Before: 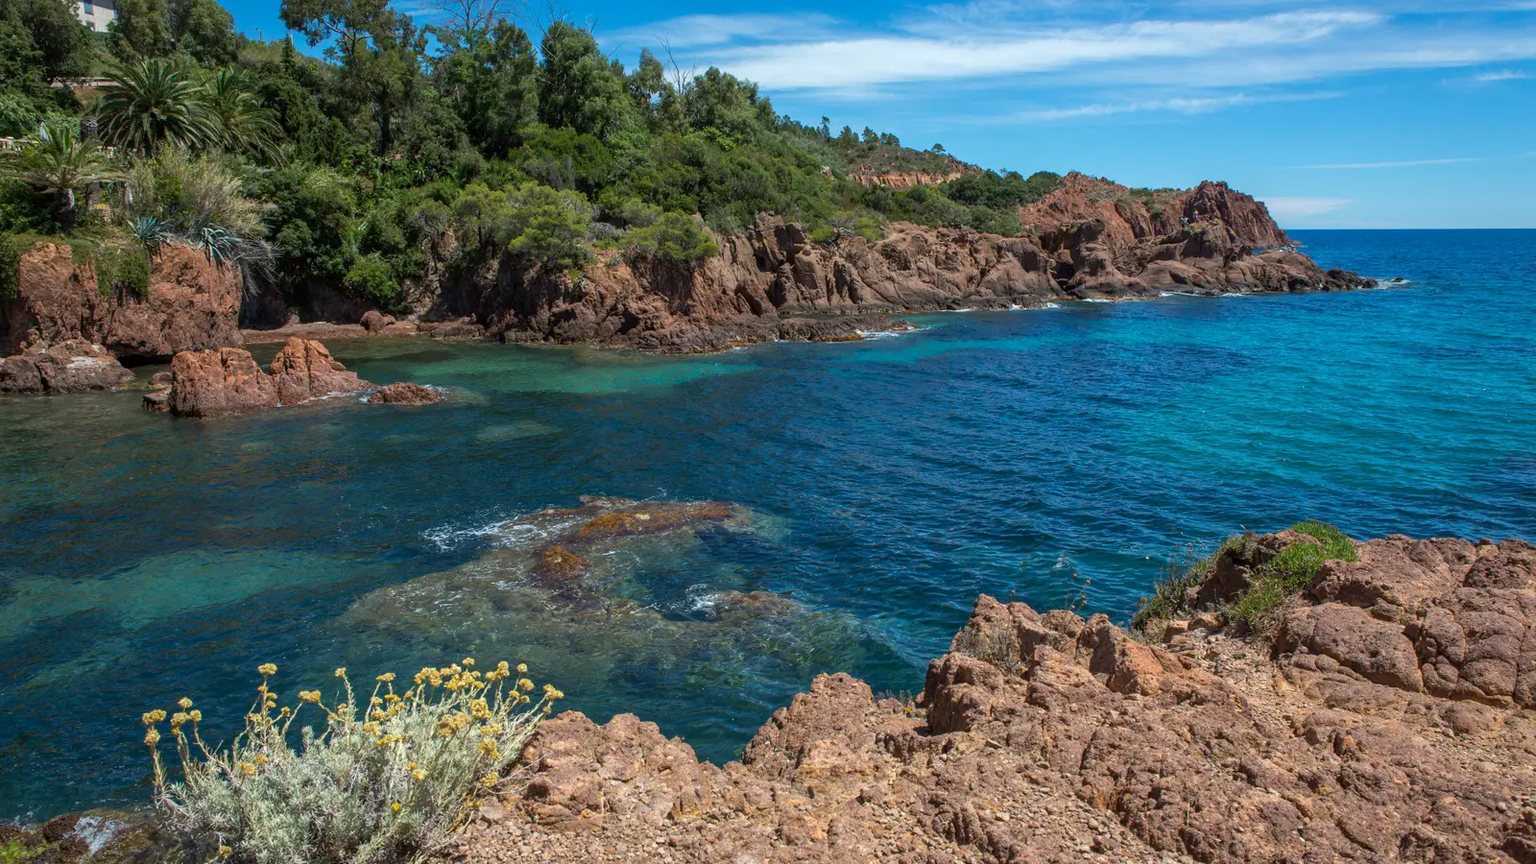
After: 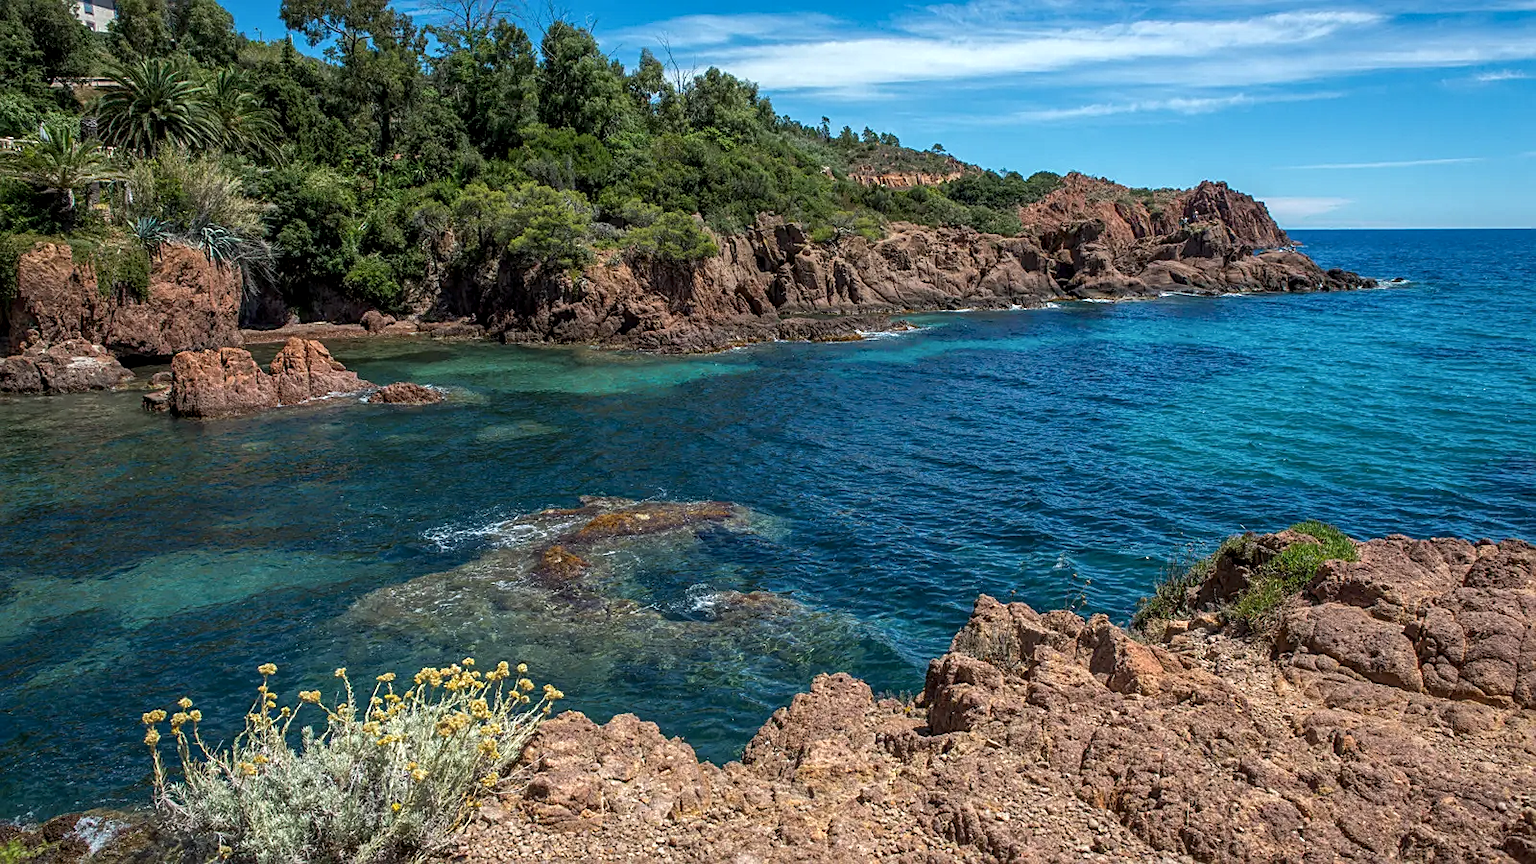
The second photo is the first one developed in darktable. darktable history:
local contrast: highlights 99%, shadows 86%, detail 160%, midtone range 0.2
sharpen: on, module defaults
